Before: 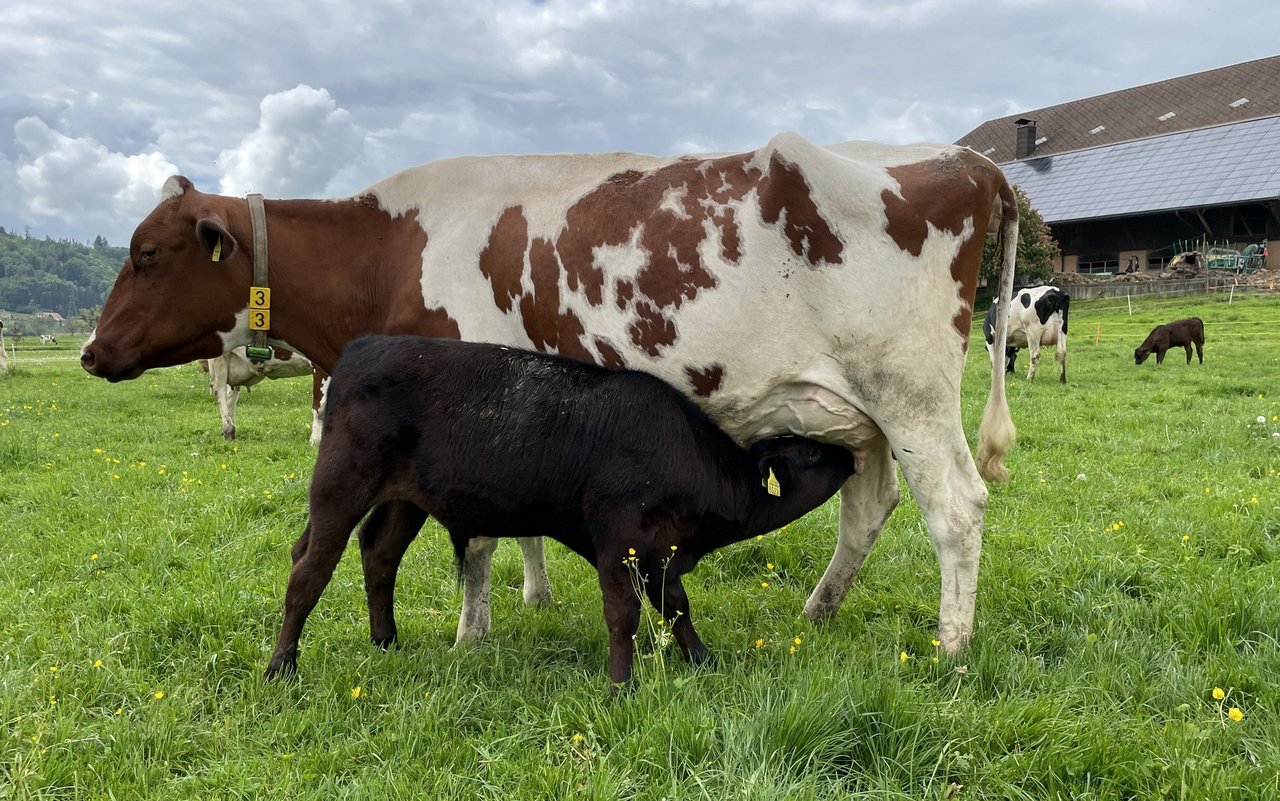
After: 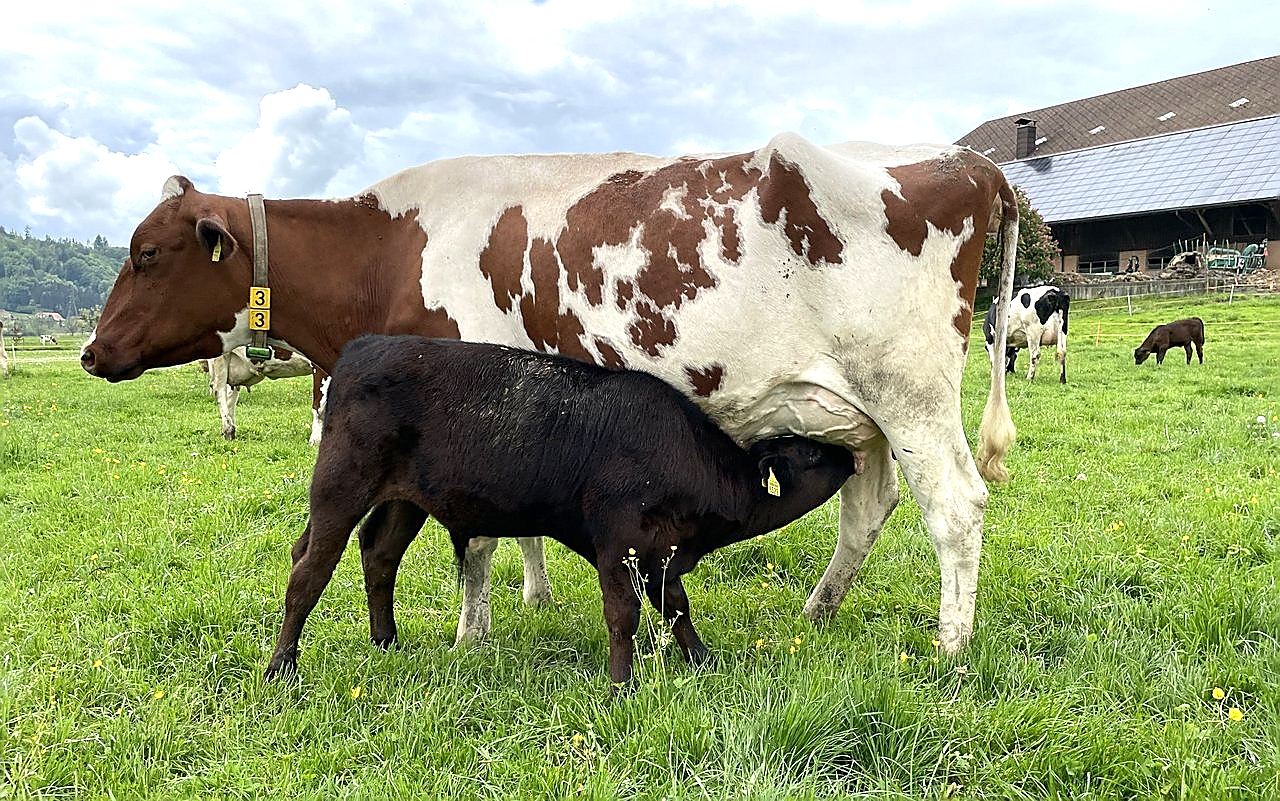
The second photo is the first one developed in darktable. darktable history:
exposure: exposure 0.694 EV, compensate highlight preservation false
sharpen: radius 1.393, amount 1.249, threshold 0.614
tone equalizer: edges refinement/feathering 500, mask exposure compensation -1.57 EV, preserve details no
